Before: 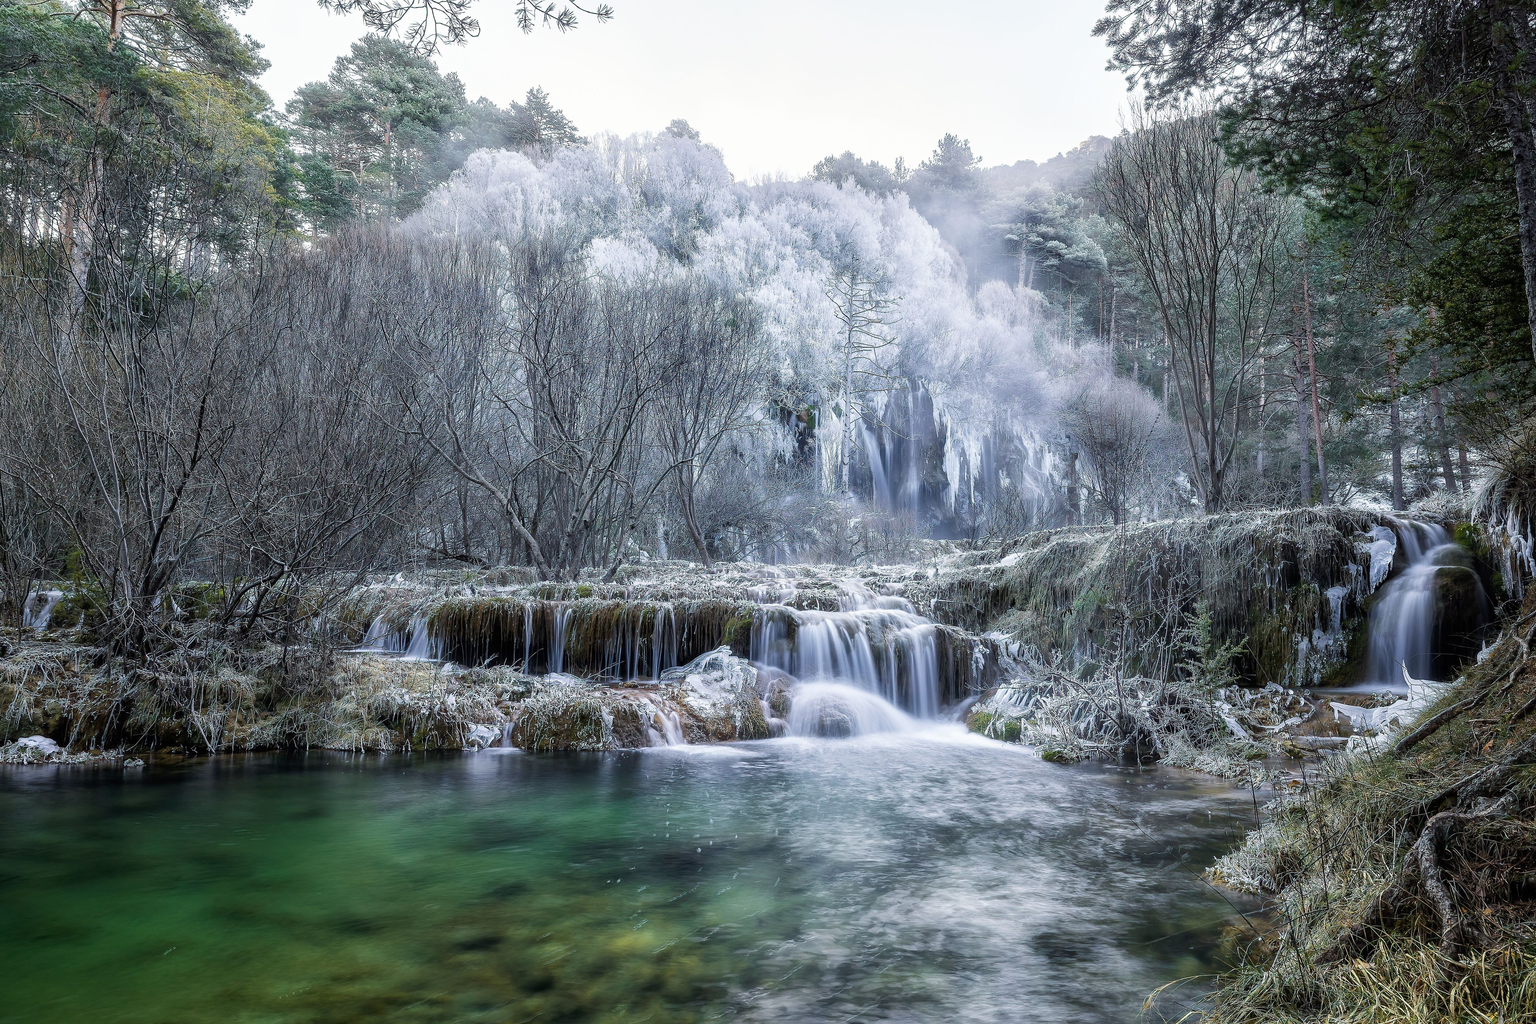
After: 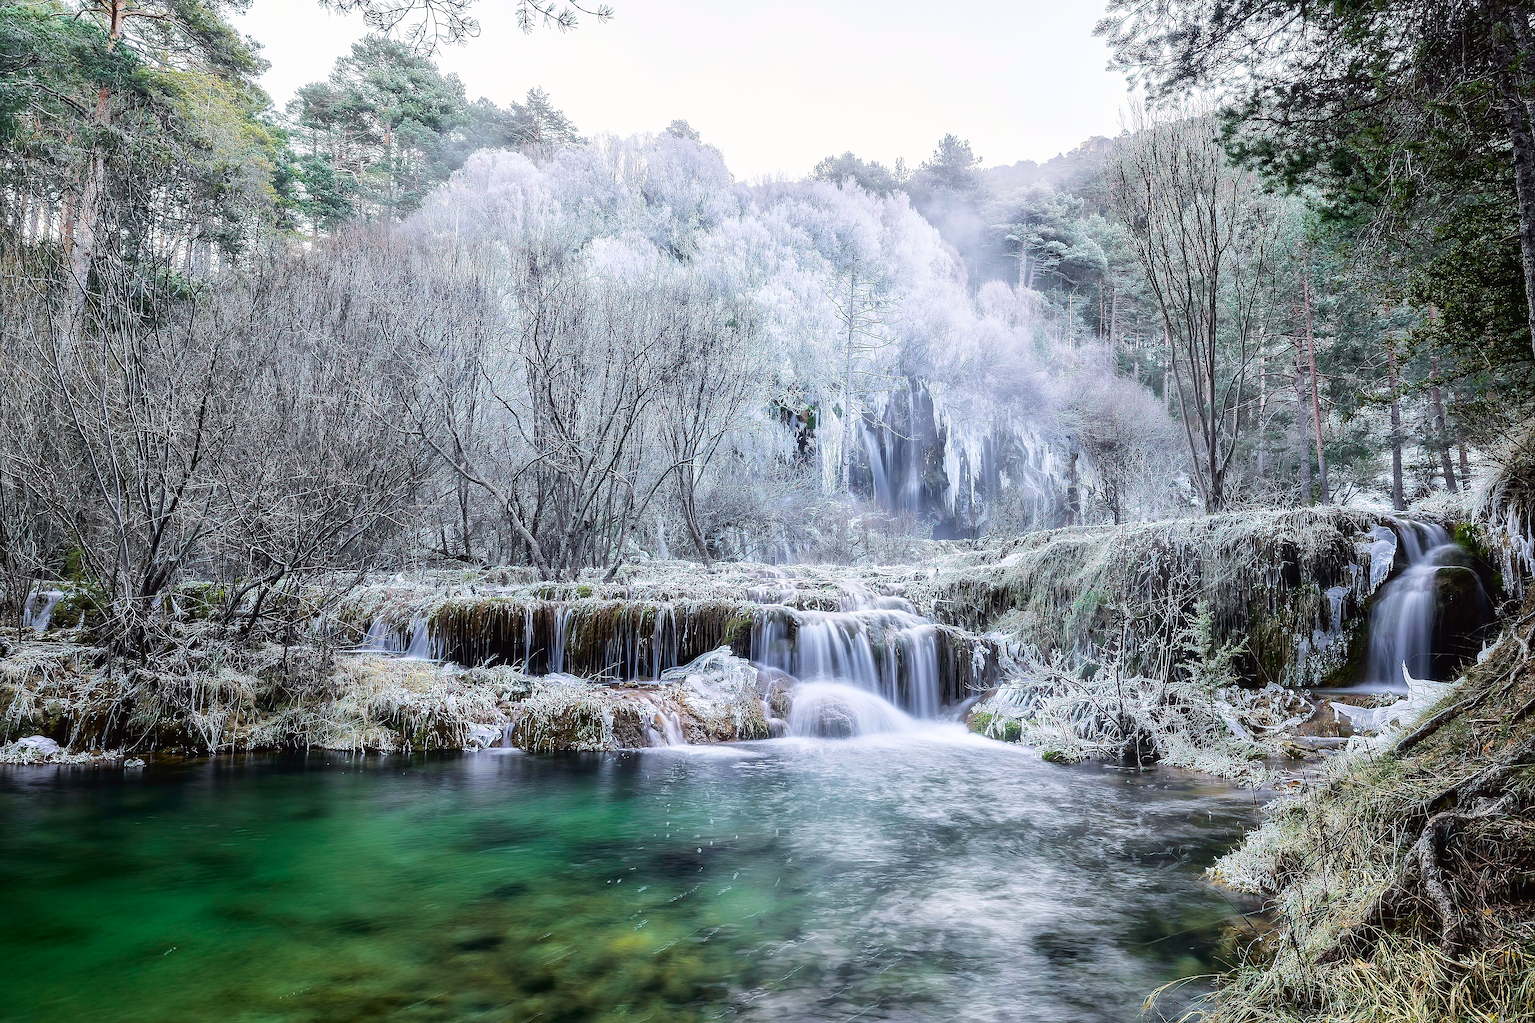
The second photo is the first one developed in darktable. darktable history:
sharpen: on, module defaults
tone curve: curves: ch0 [(0, 0.013) (0.117, 0.081) (0.257, 0.259) (0.408, 0.45) (0.611, 0.64) (0.81, 0.857) (1, 1)]; ch1 [(0, 0) (0.287, 0.198) (0.501, 0.506) (0.56, 0.584) (0.715, 0.741) (0.976, 0.992)]; ch2 [(0, 0) (0.369, 0.362) (0.5, 0.5) (0.537, 0.547) (0.59, 0.603) (0.681, 0.754) (1, 1)], color space Lab, independent channels, preserve colors none
